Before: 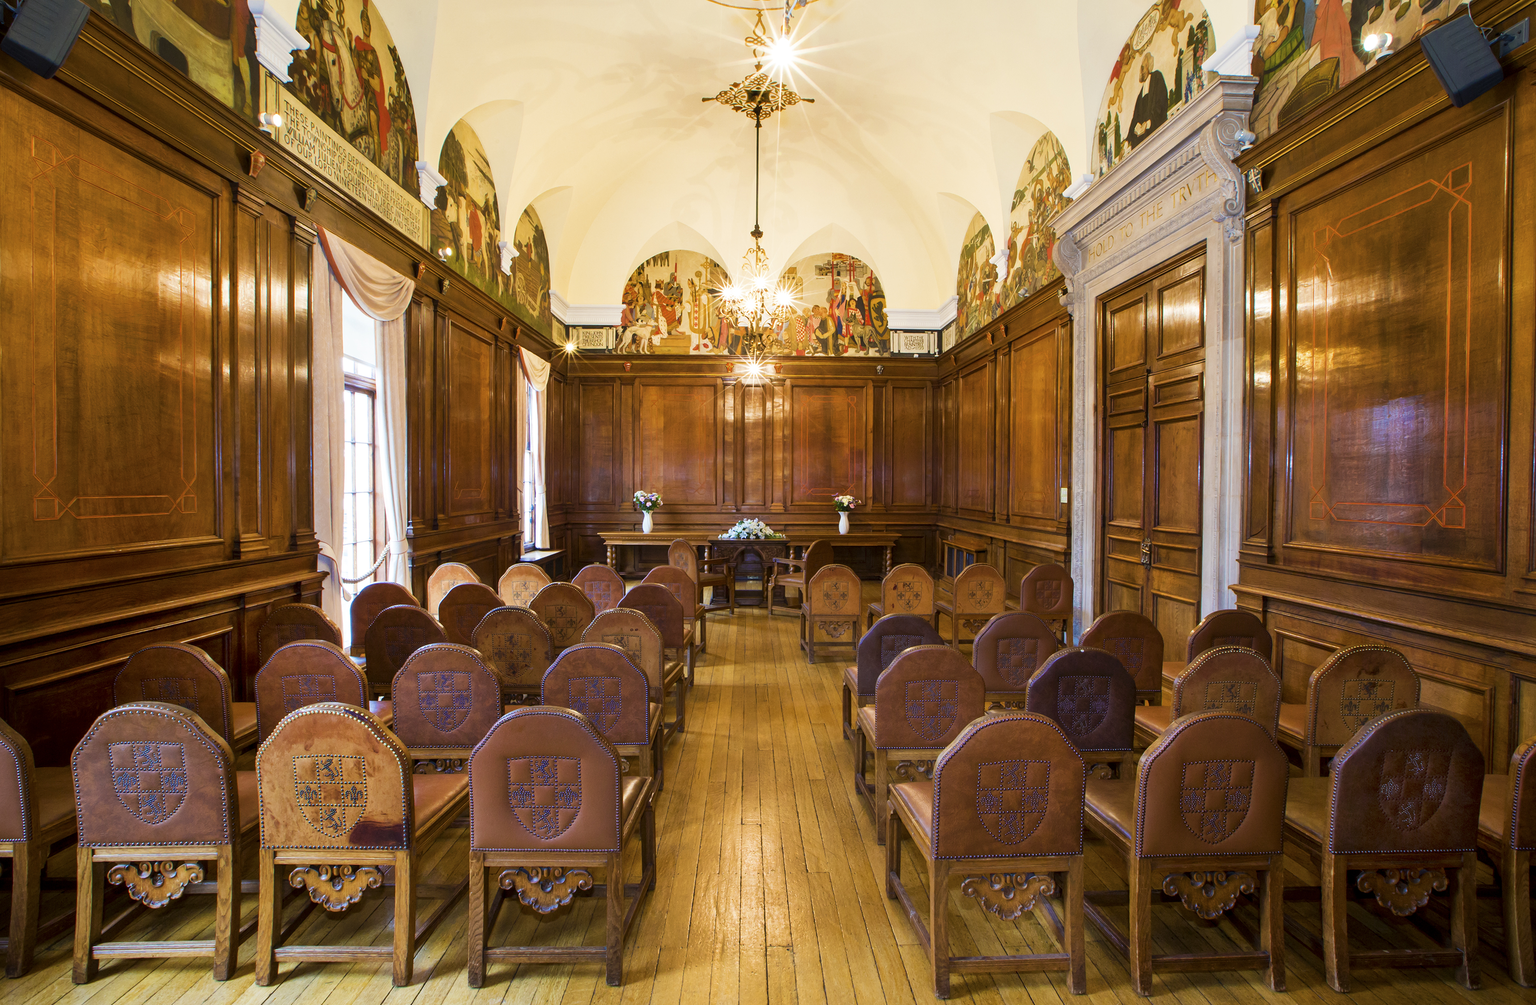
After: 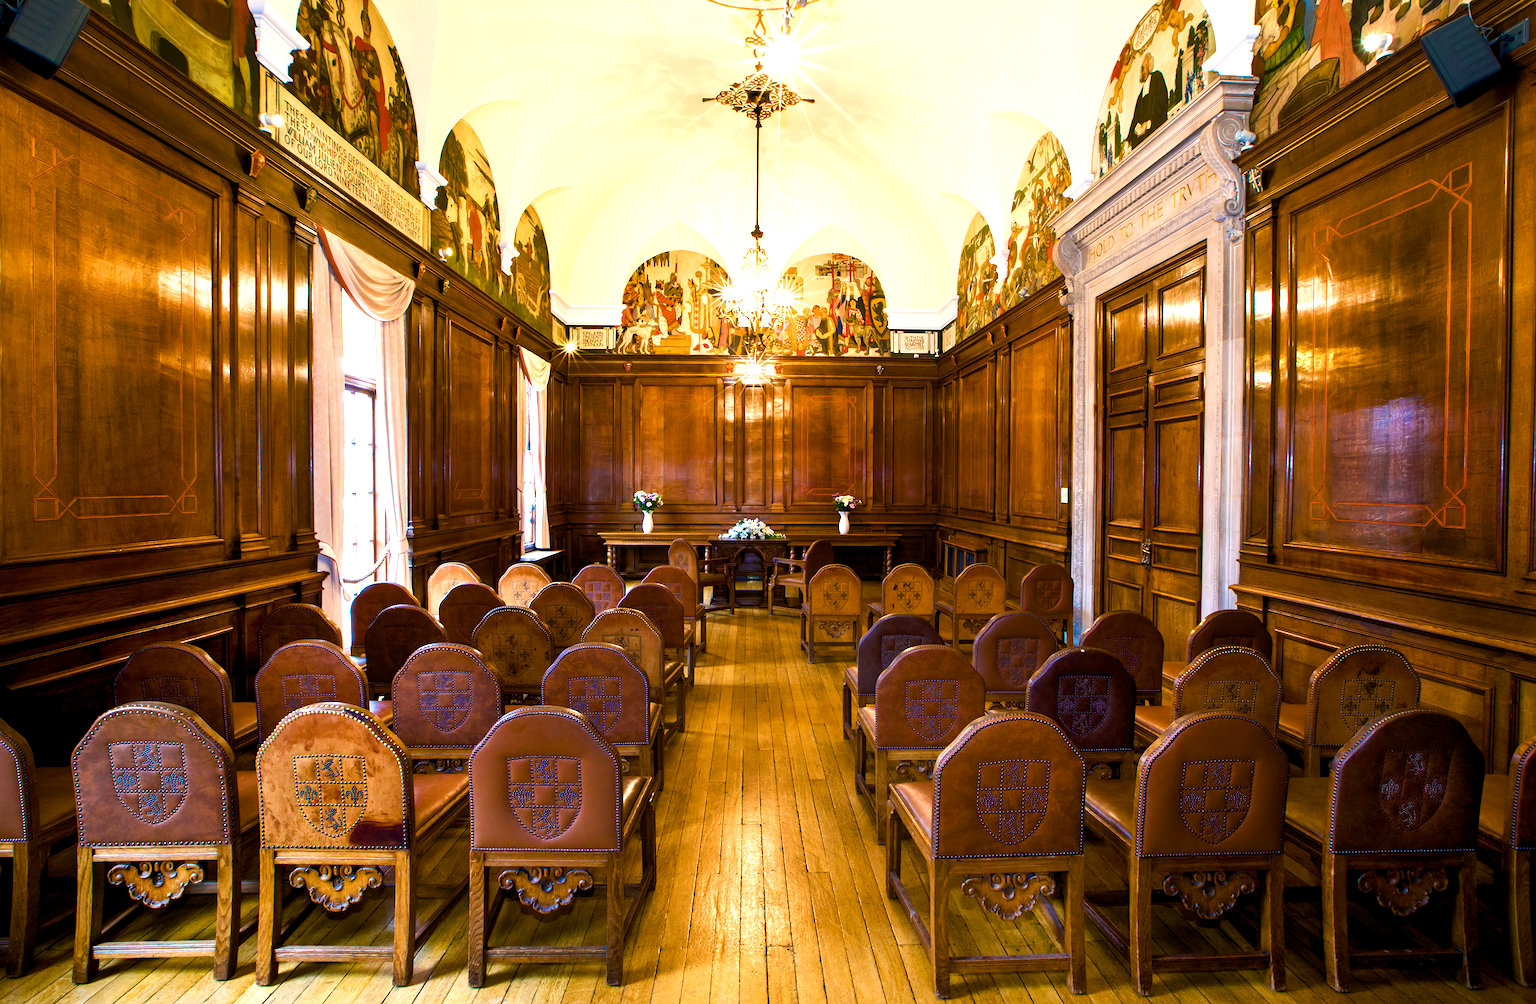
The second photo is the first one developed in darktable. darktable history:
color balance rgb: shadows lift › chroma 2%, shadows lift › hue 185.64°, power › luminance 1.48%, highlights gain › chroma 3%, highlights gain › hue 54.51°, global offset › luminance -0.4%, perceptual saturation grading › highlights -18.47%, perceptual saturation grading › mid-tones 6.62%, perceptual saturation grading › shadows 28.22%, perceptual brilliance grading › highlights 15.68%, perceptual brilliance grading › shadows -14.29%, global vibrance 25.96%, contrast 6.45%
white balance: red 0.983, blue 1.036
